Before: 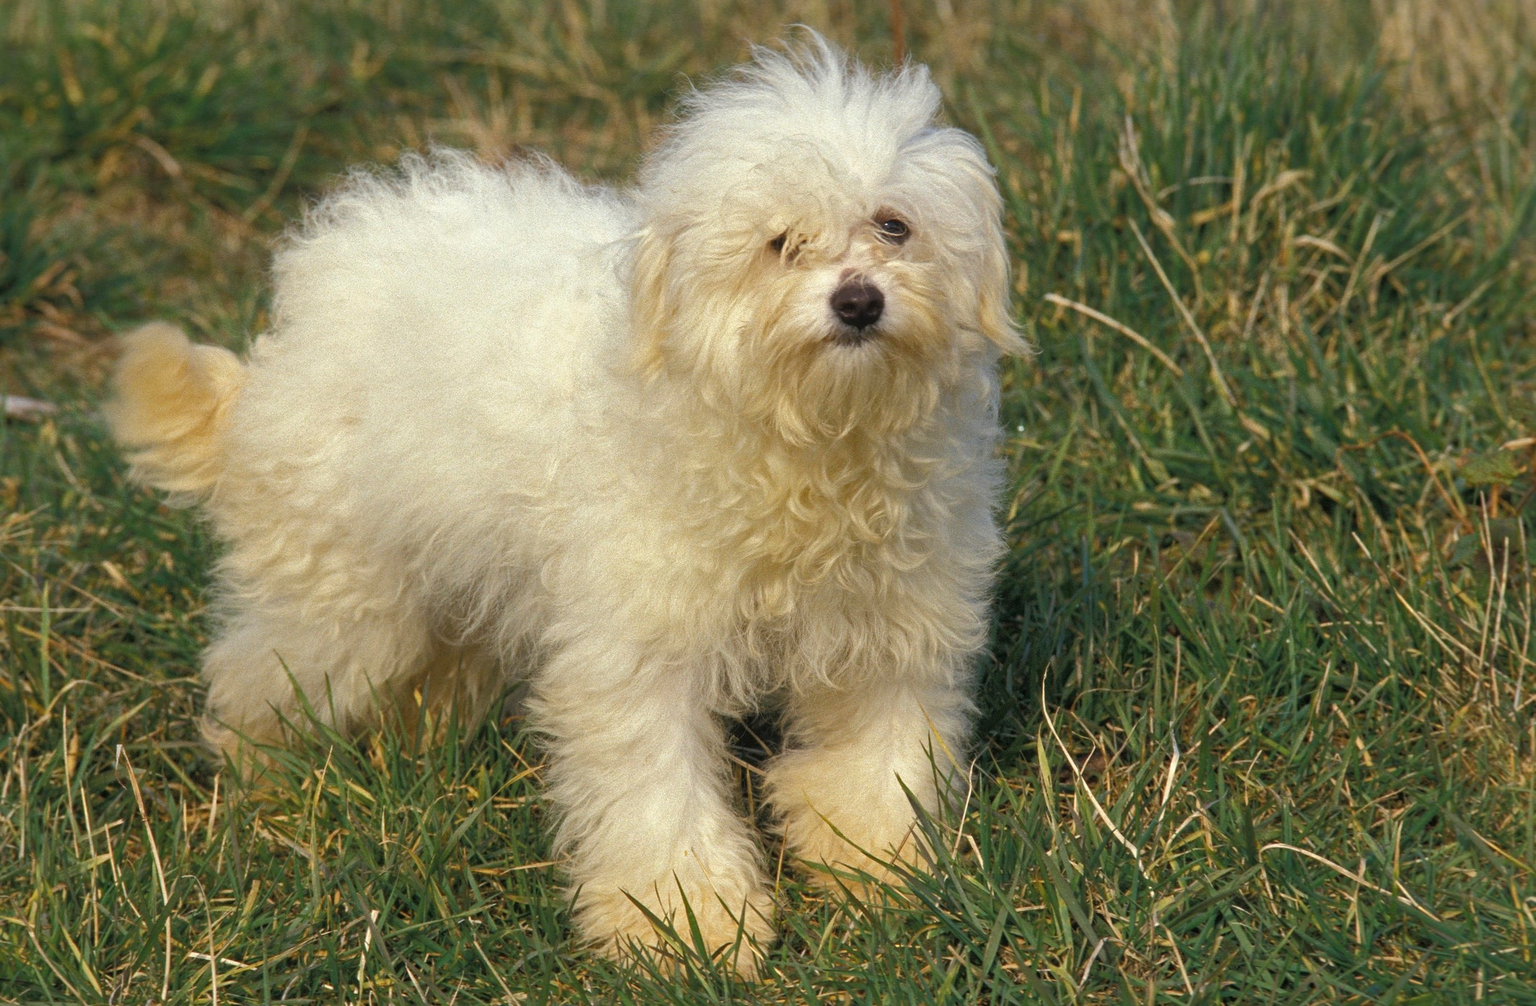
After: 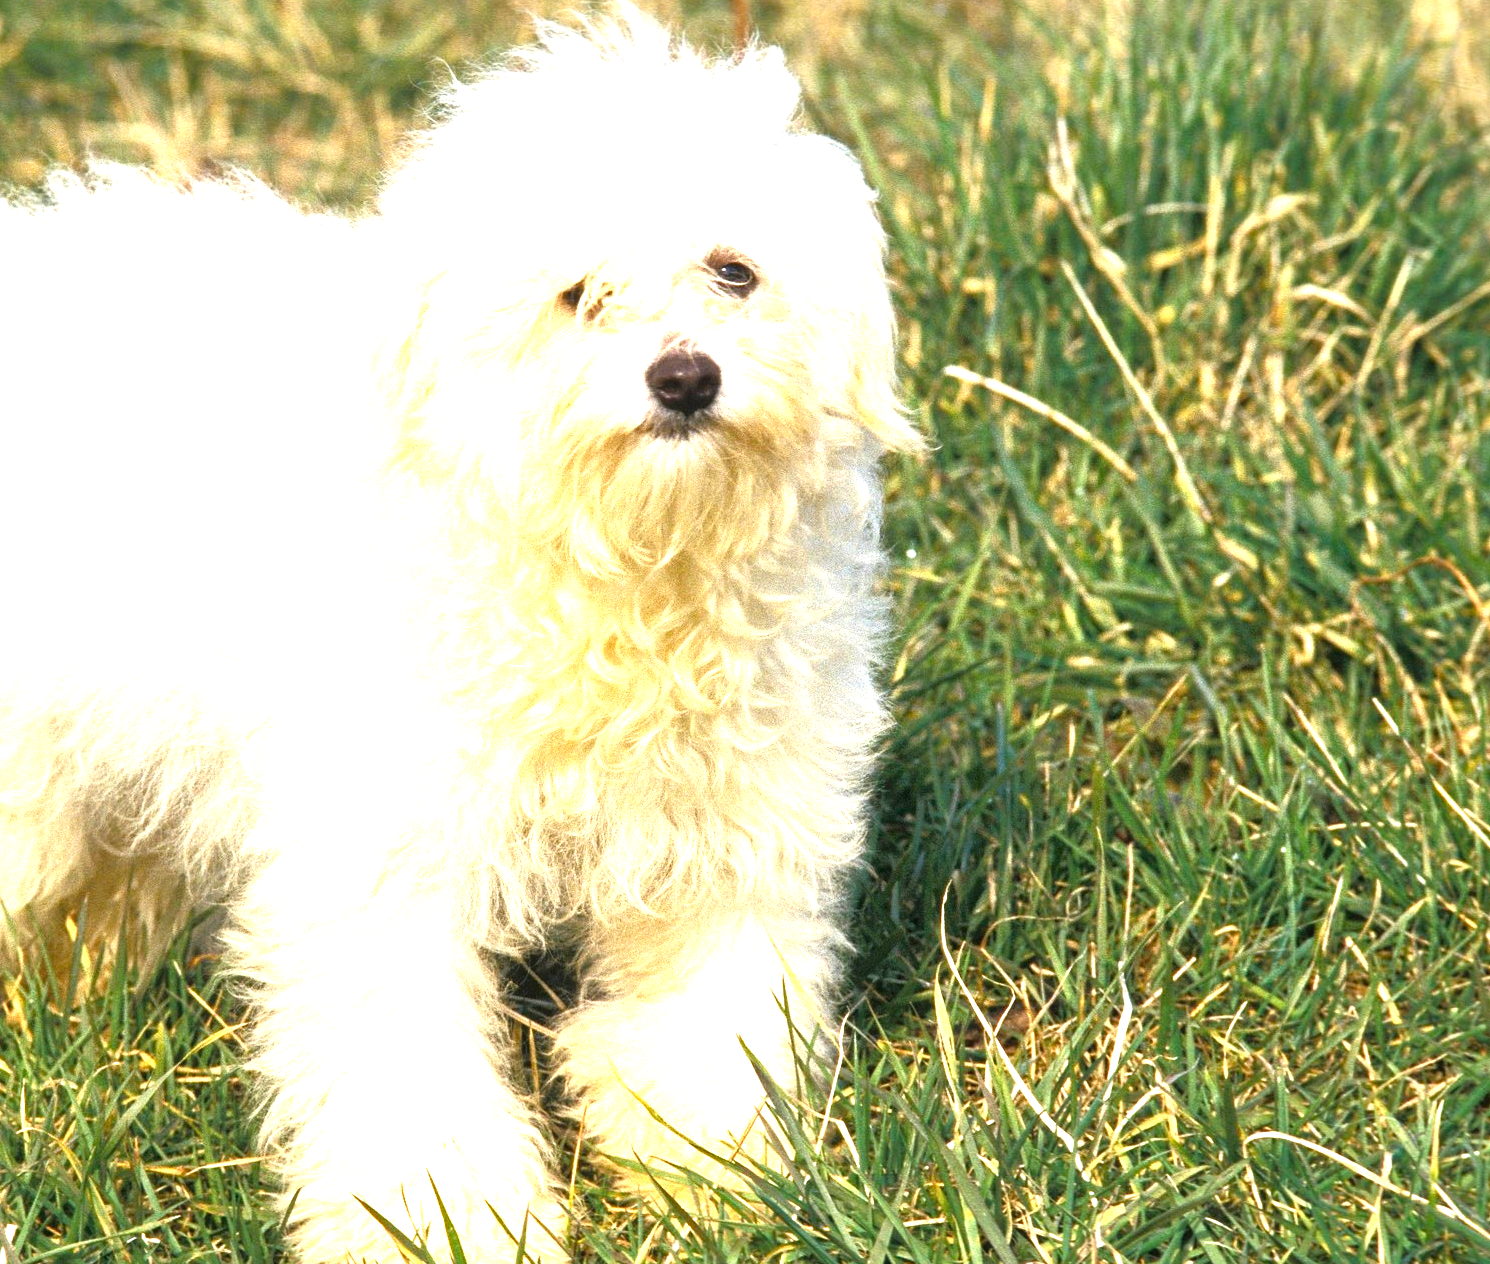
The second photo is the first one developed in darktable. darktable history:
color balance rgb: global offset › hue 171.79°, perceptual saturation grading › global saturation 20%, perceptual saturation grading › highlights -25.013%, perceptual saturation grading › shadows 24.893%, perceptual brilliance grading › global brilliance 15.186%, perceptual brilliance grading › shadows -34.352%
exposure: black level correction 0, exposure 1.445 EV, compensate exposure bias true, compensate highlight preservation false
crop and rotate: left 23.903%, top 3.116%, right 6.464%, bottom 6.622%
